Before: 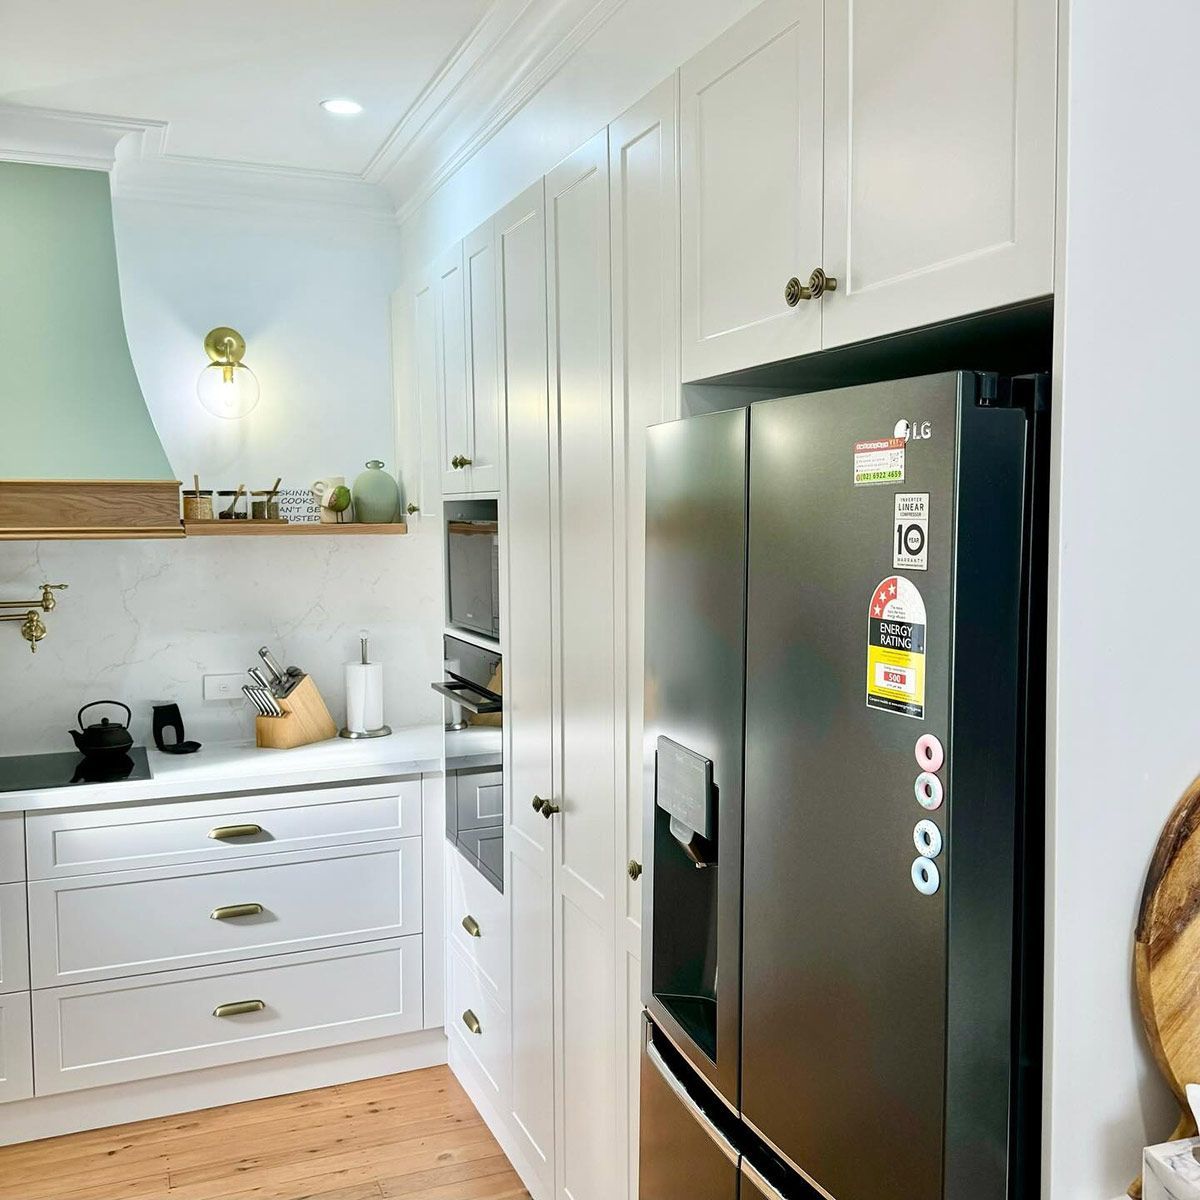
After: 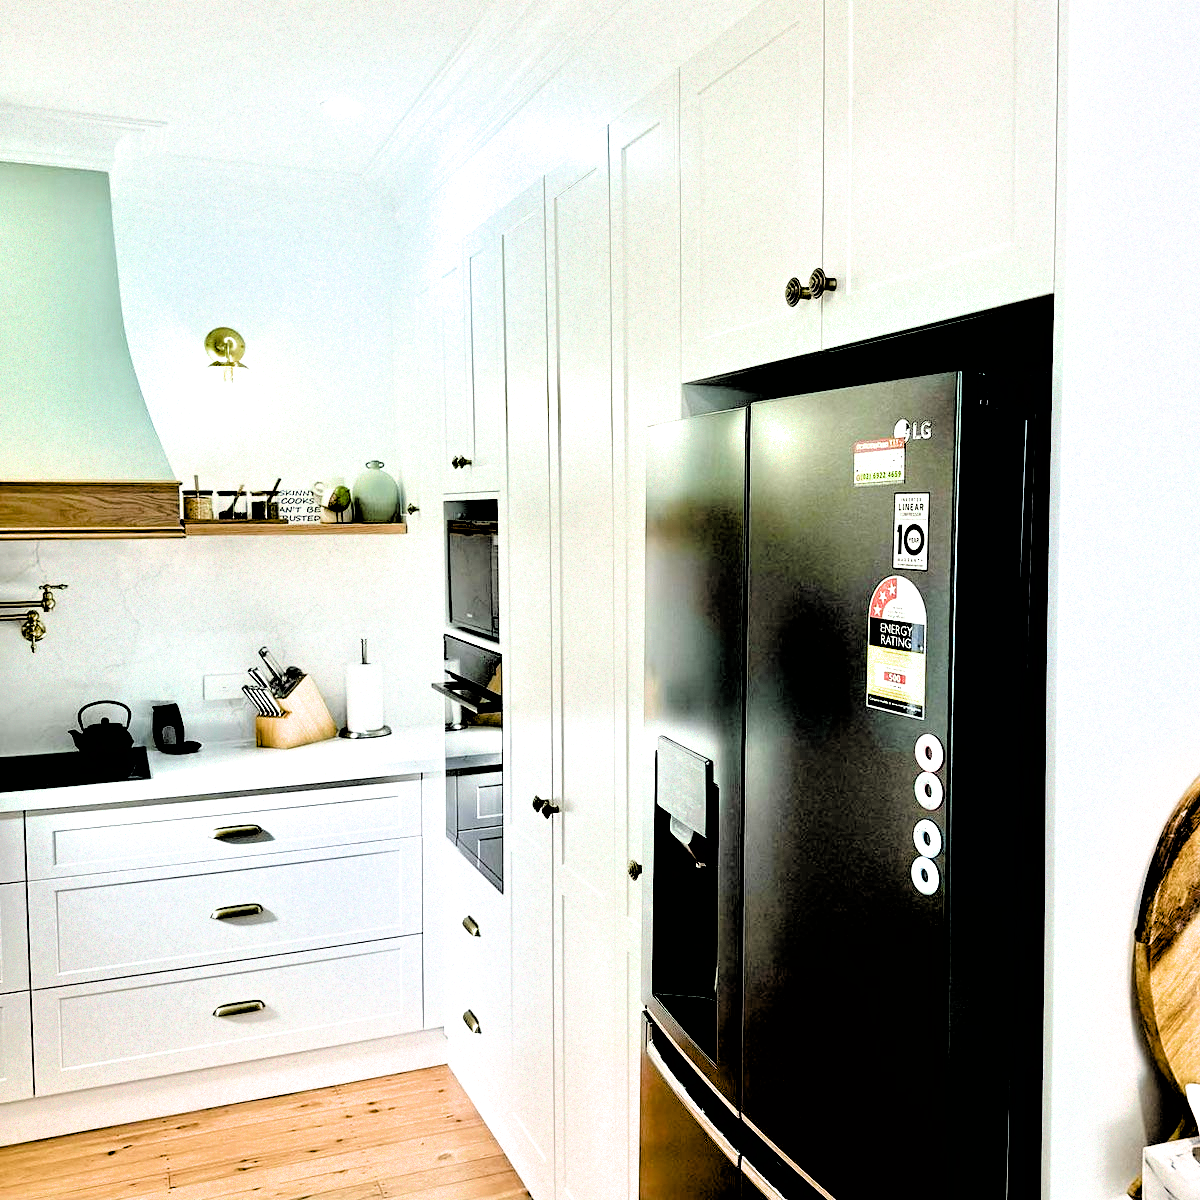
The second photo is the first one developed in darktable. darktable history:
filmic rgb: black relative exposure -1 EV, white relative exposure 2.05 EV, hardness 1.52, contrast 2.25, enable highlight reconstruction true
exposure: compensate highlight preservation false
color balance rgb: perceptual saturation grading › global saturation 20%, perceptual saturation grading › highlights -25%, perceptual saturation grading › shadows 25%, global vibrance 50%
